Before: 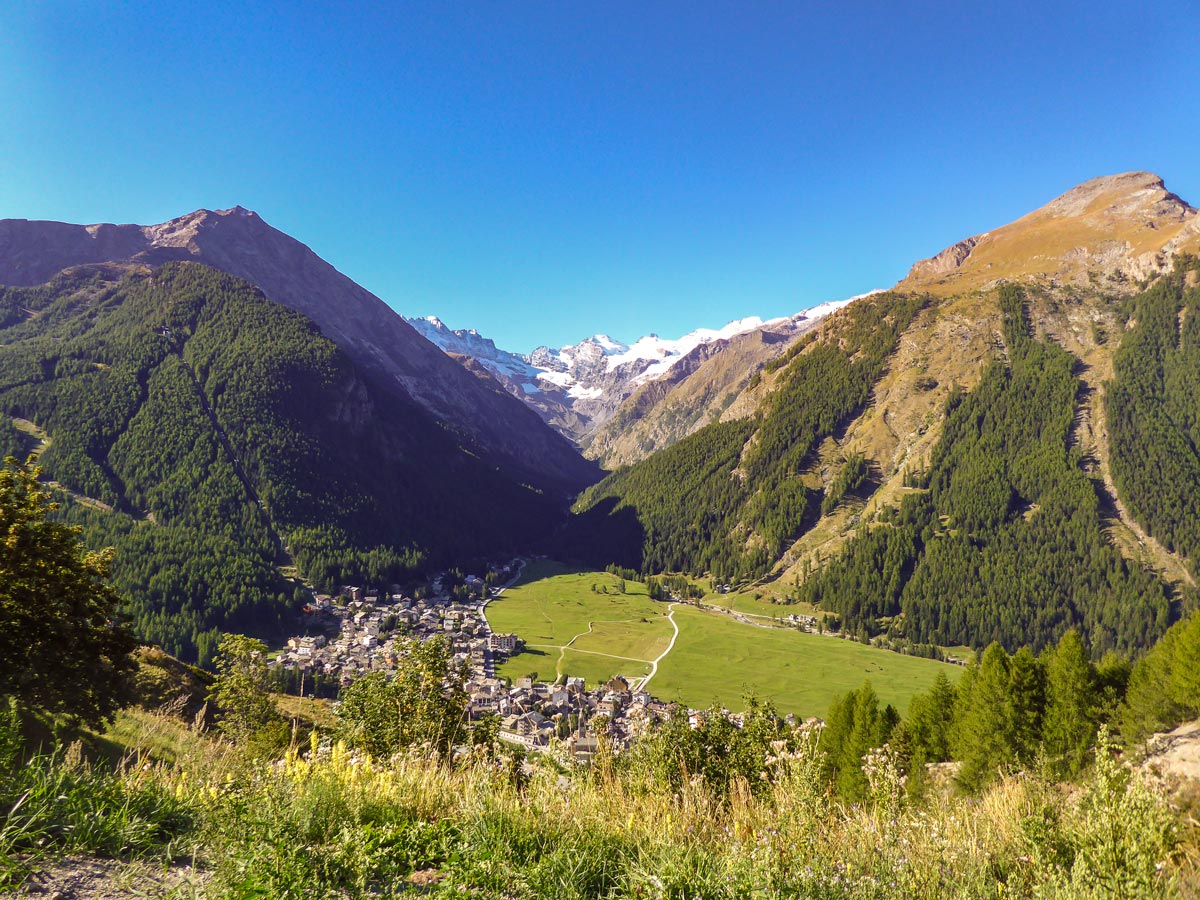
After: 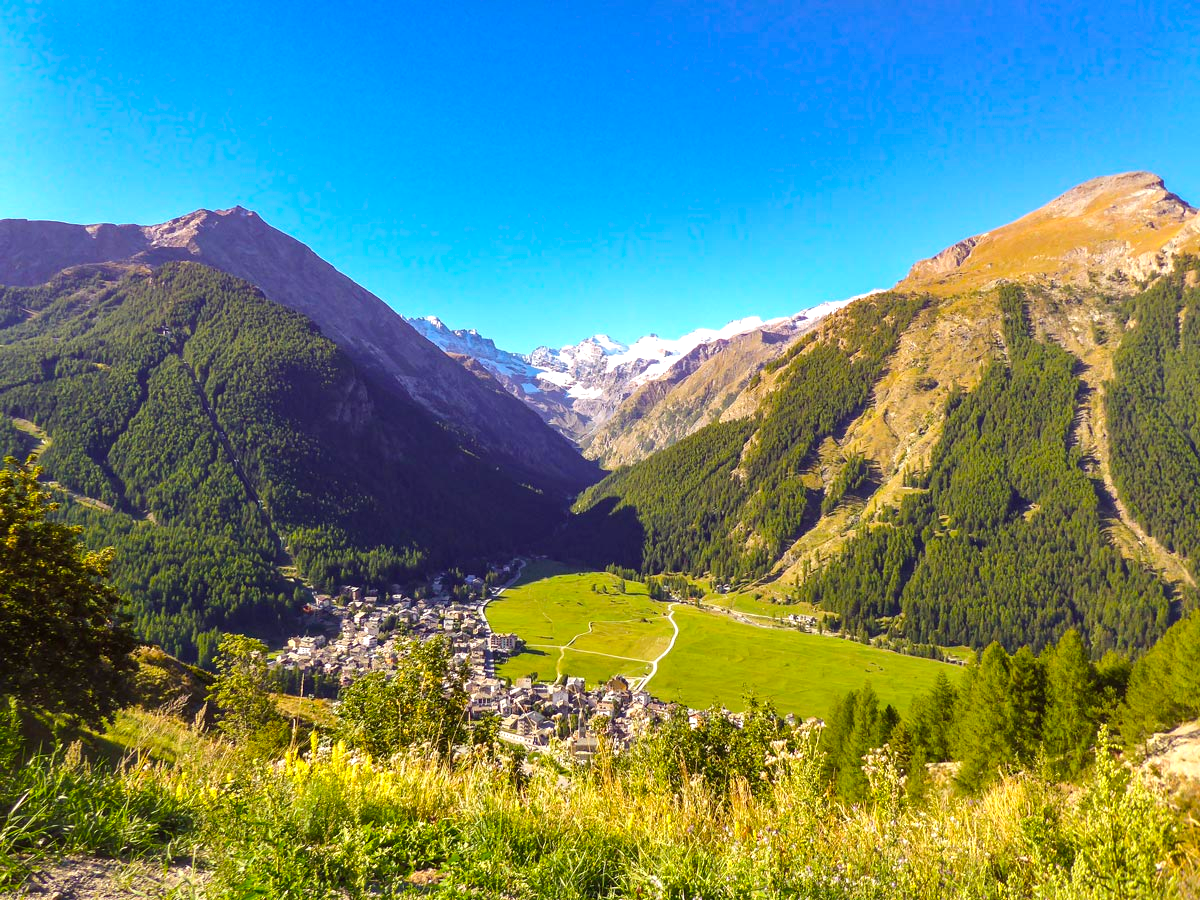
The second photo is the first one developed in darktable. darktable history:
color balance rgb: linear chroma grading › global chroma 8.812%, perceptual saturation grading › global saturation 14.551%
exposure: exposure 0.403 EV, compensate exposure bias true, compensate highlight preservation false
